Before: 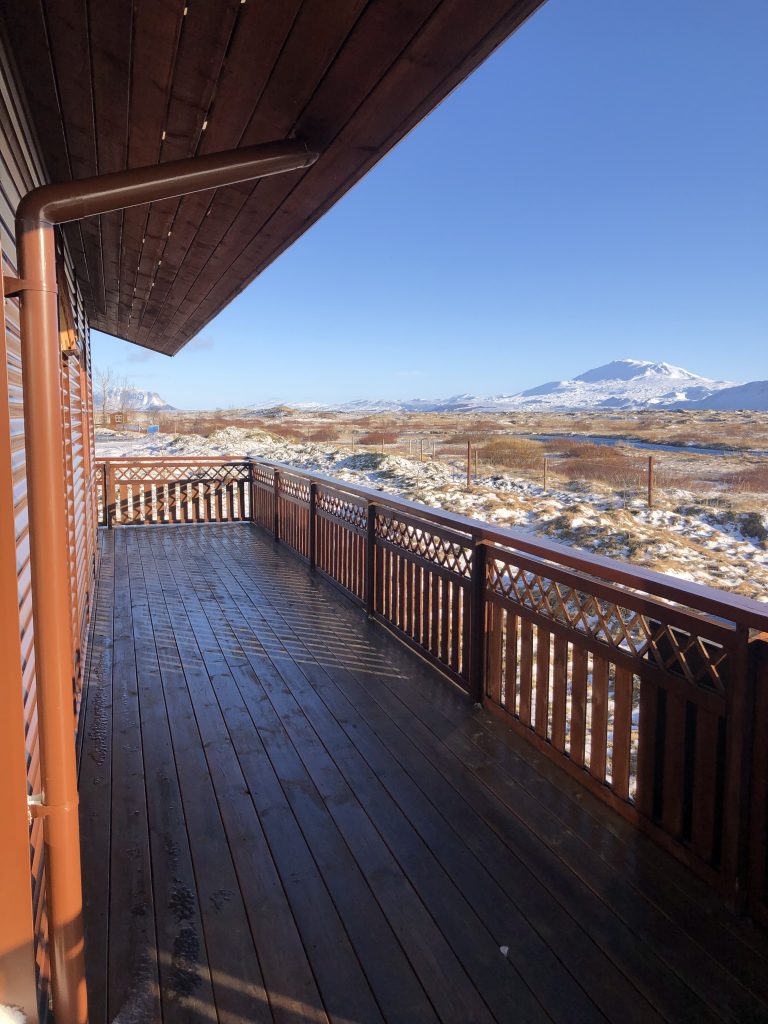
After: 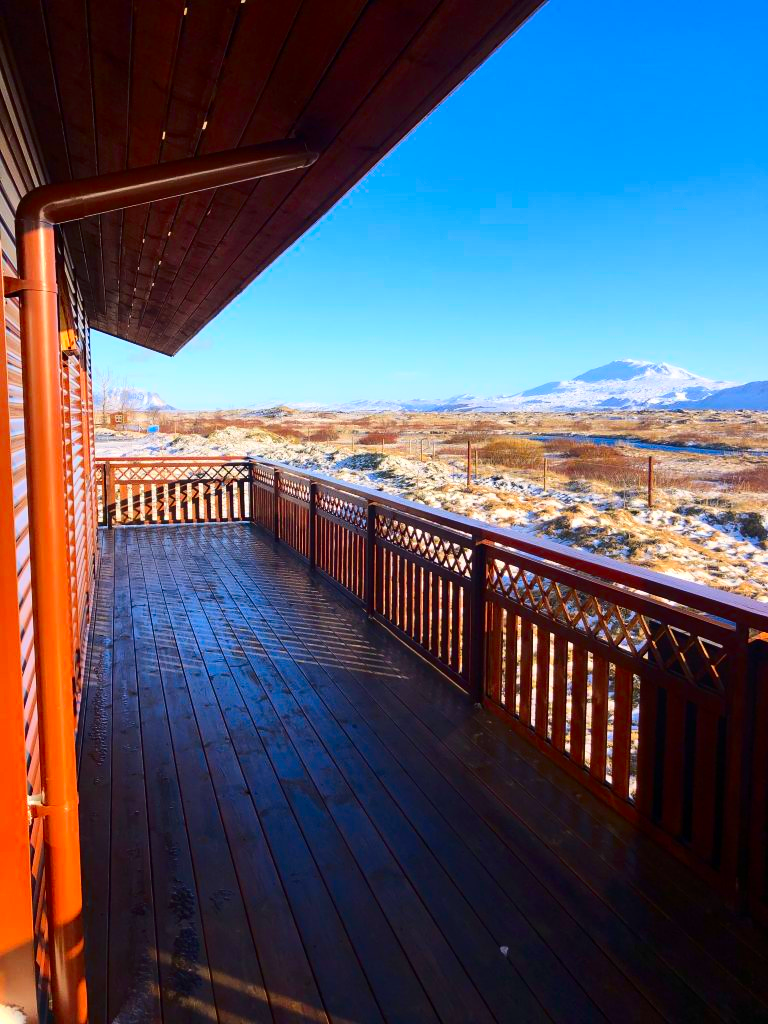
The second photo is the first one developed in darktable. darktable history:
contrast brightness saturation: contrast 0.269, brightness 0.022, saturation 0.865
